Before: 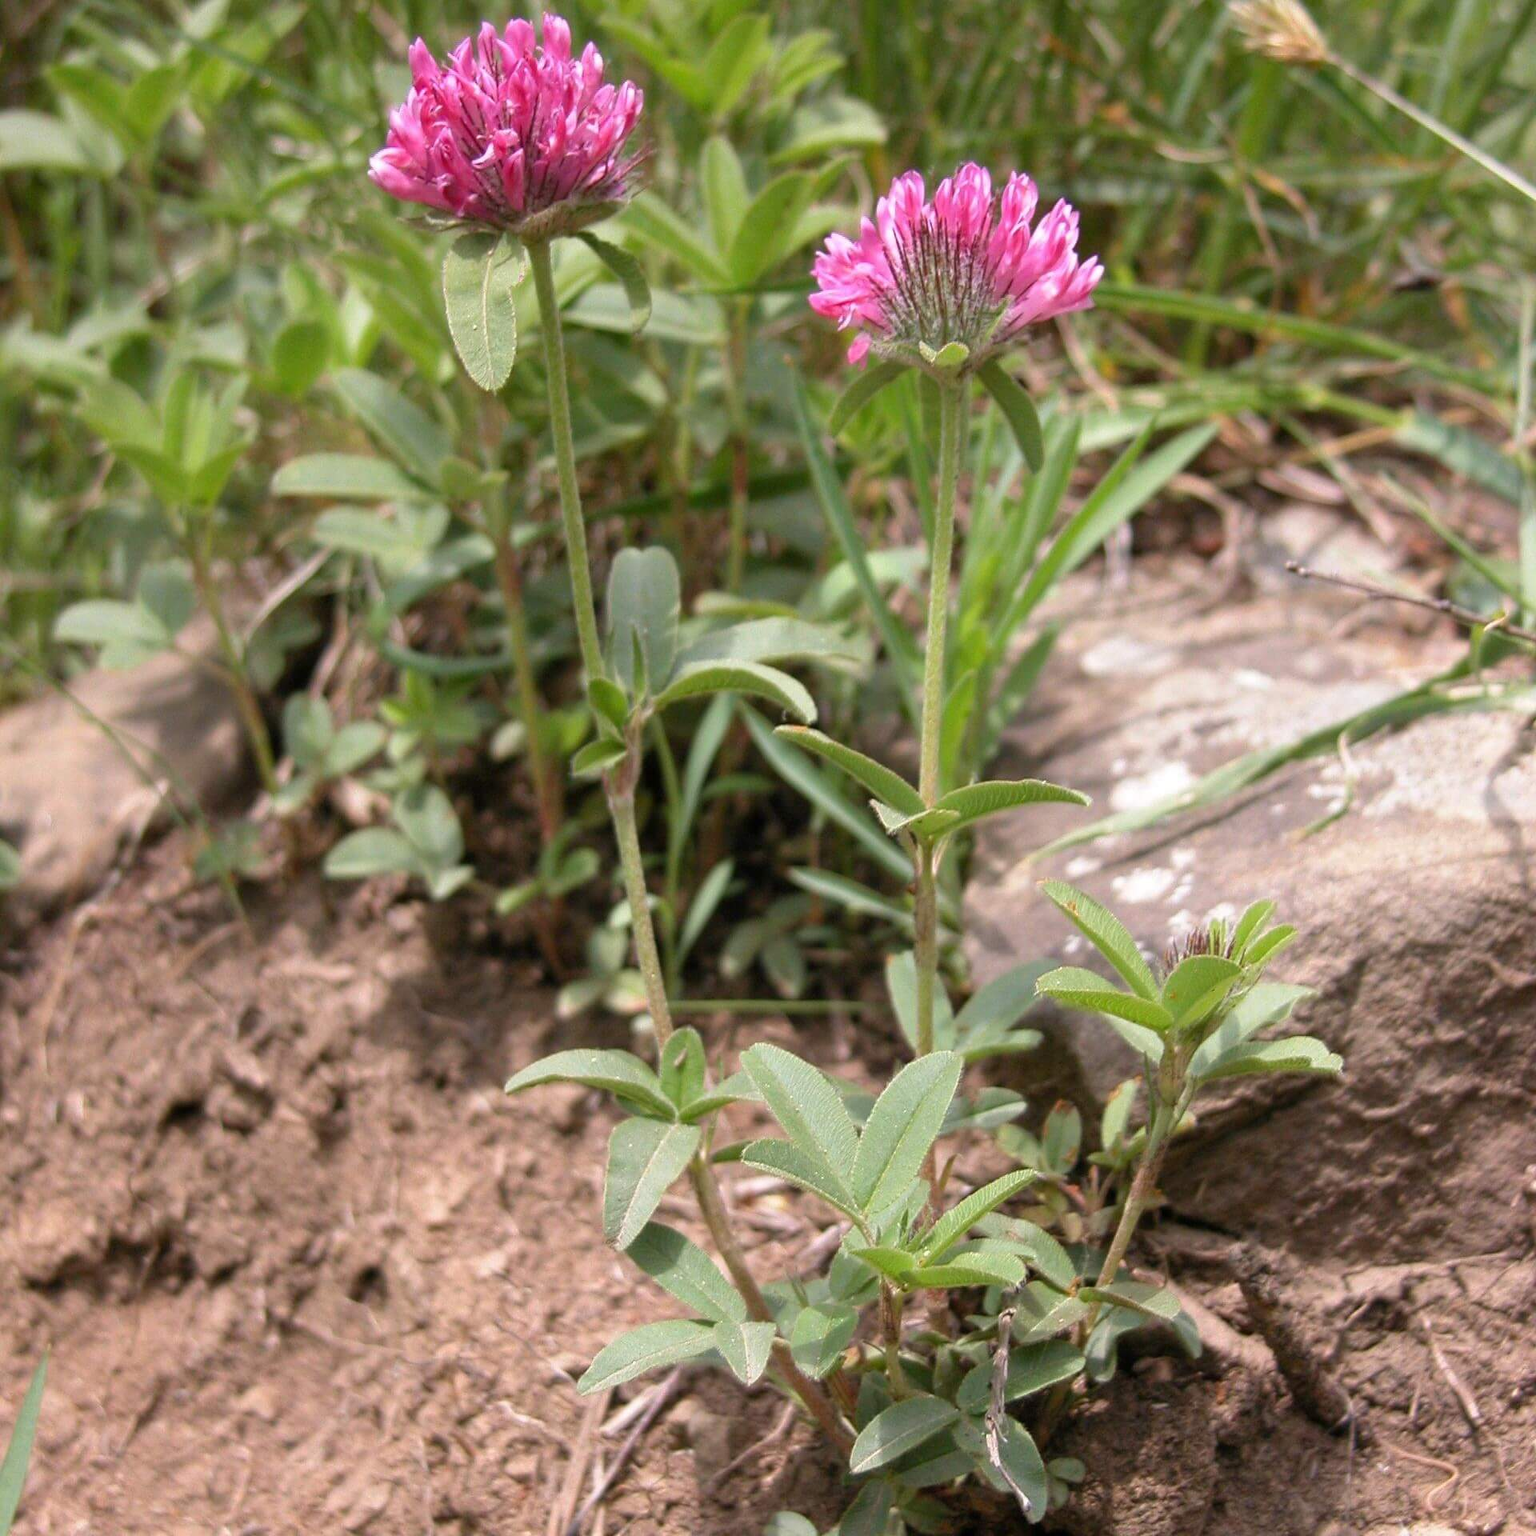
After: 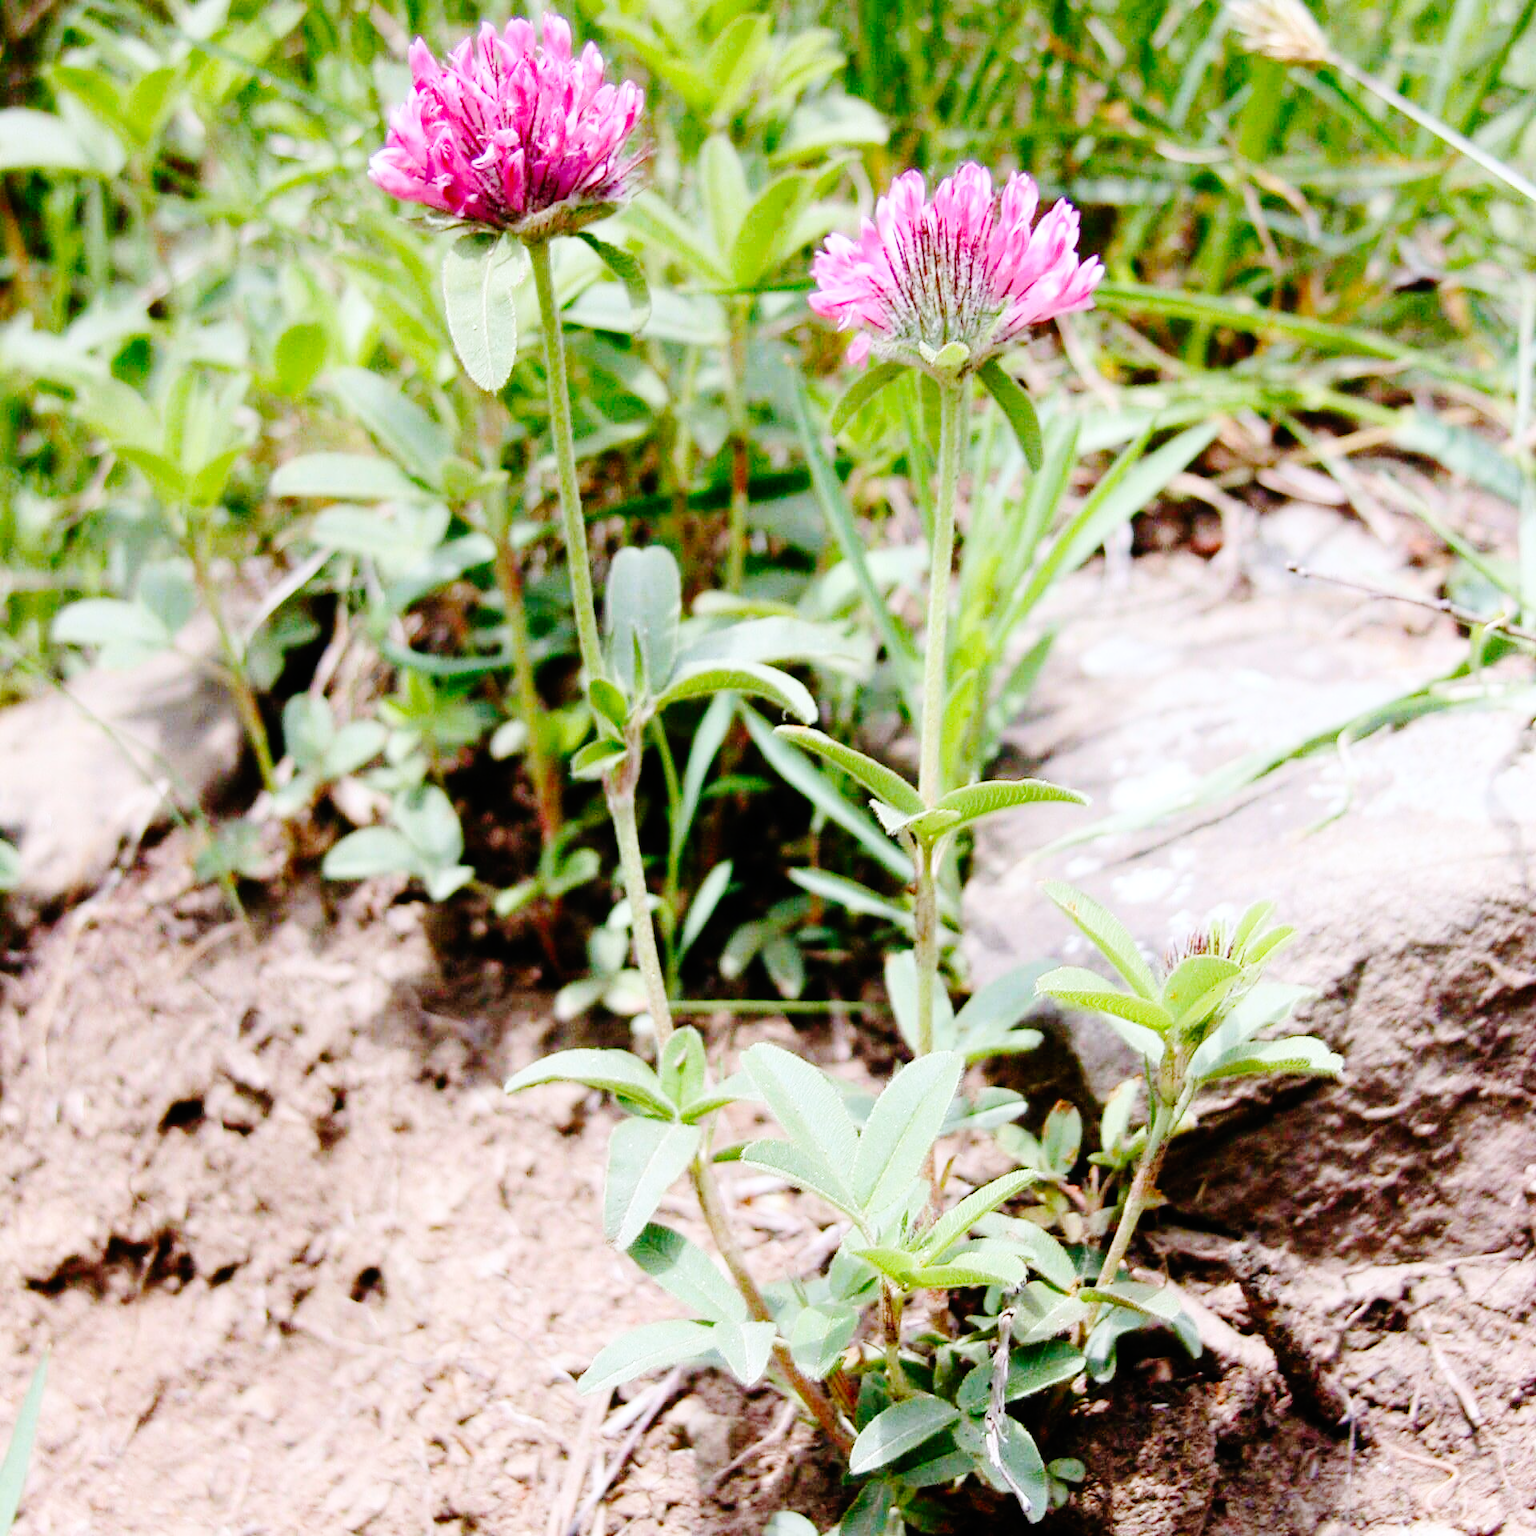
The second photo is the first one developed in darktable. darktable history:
base curve: curves: ch0 [(0, 0) (0.036, 0.01) (0.123, 0.254) (0.258, 0.504) (0.507, 0.748) (1, 1)], preserve colors none
exposure: exposure 0.163 EV, compensate highlight preservation false
color calibration: x 0.372, y 0.386, temperature 4283.99 K
shadows and highlights: shadows 0.167, highlights 41.98
